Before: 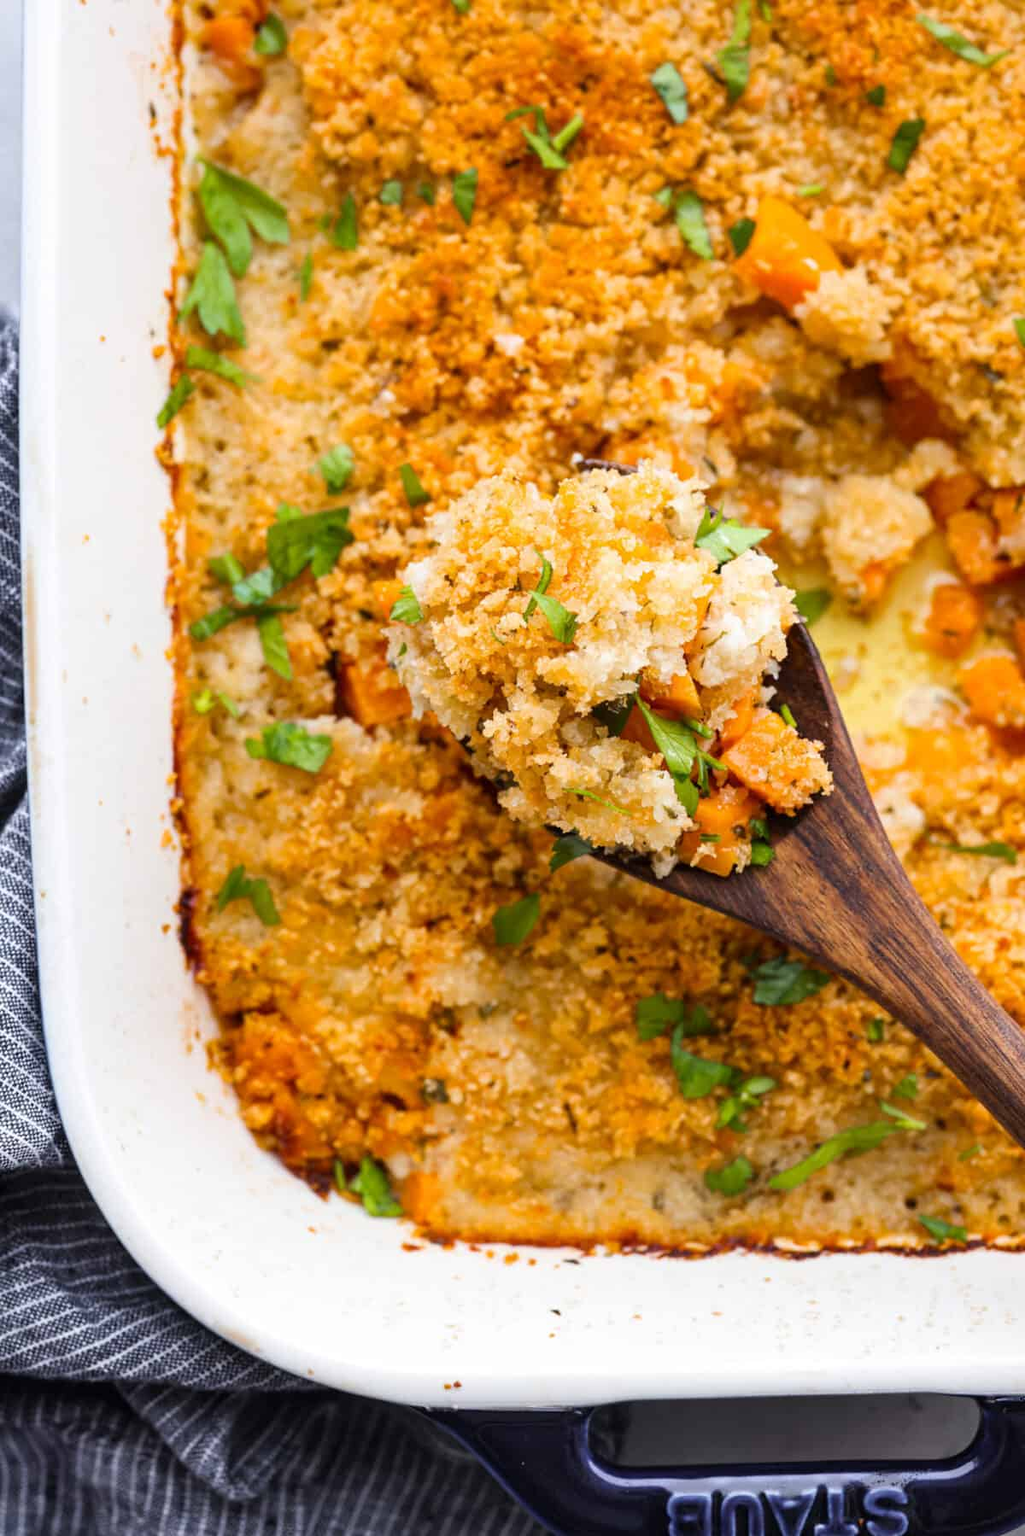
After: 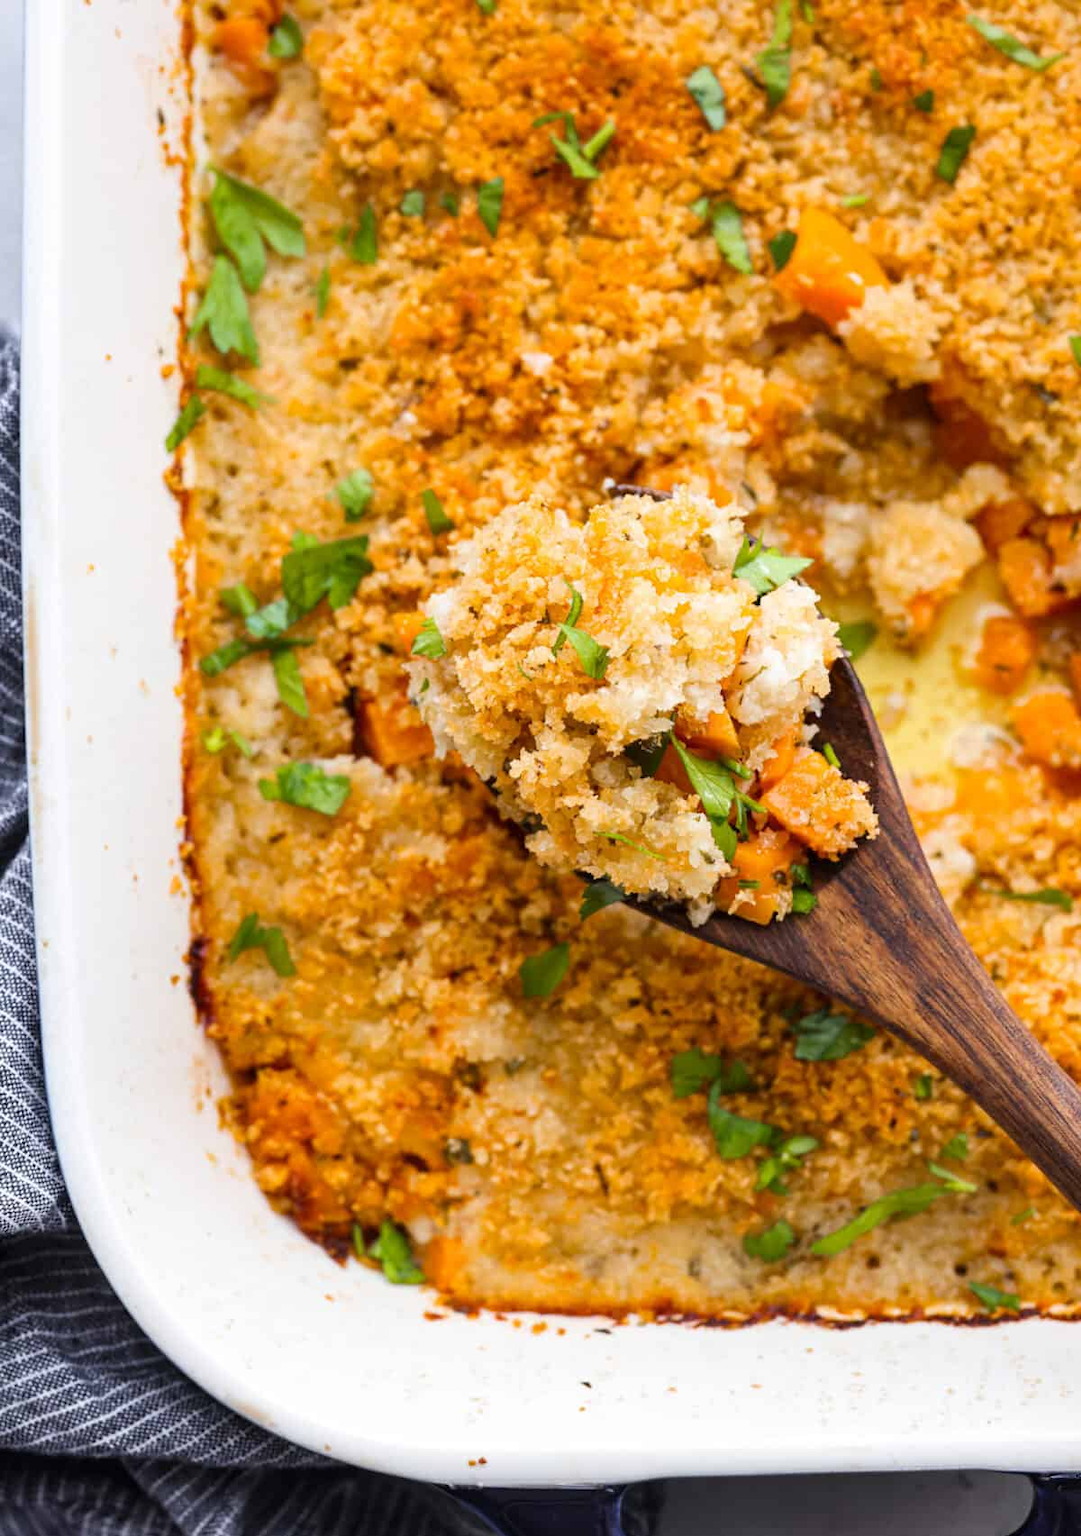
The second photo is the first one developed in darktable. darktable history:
crop and rotate: top 0%, bottom 5.223%
